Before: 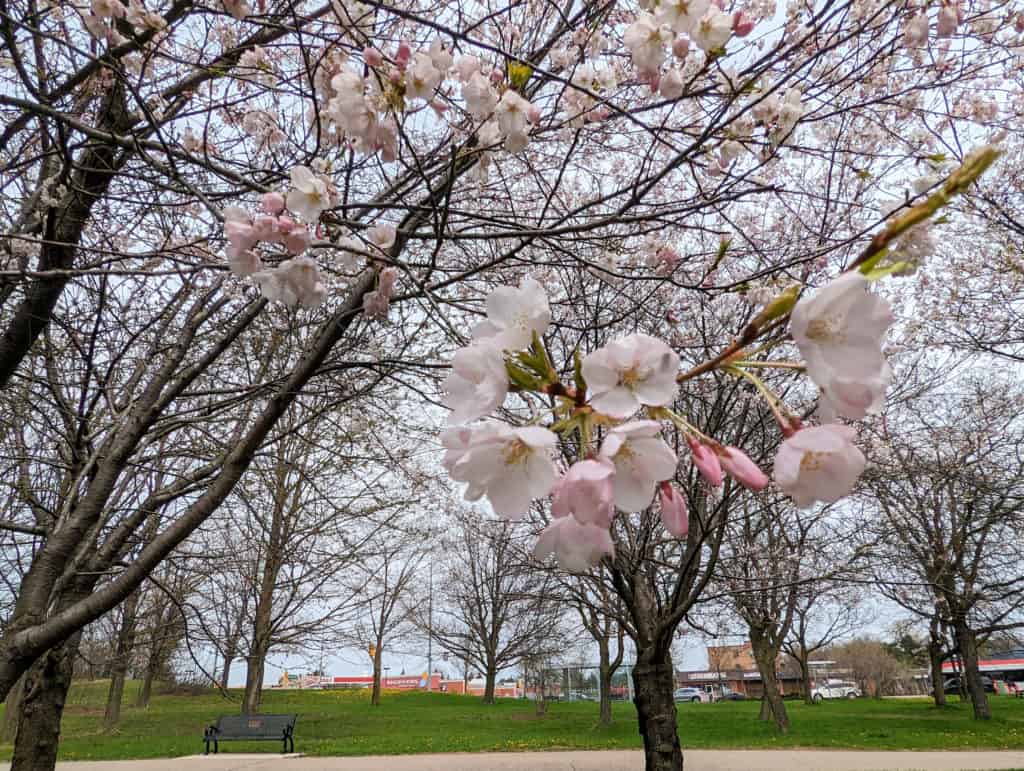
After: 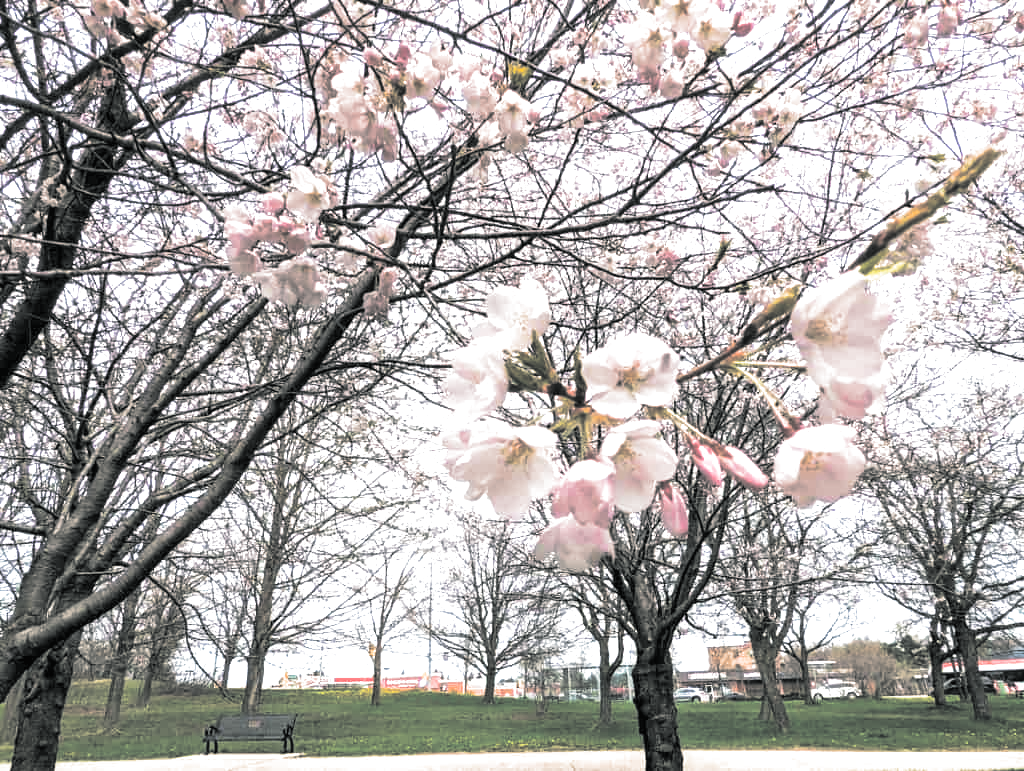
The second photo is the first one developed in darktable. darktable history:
split-toning: shadows › hue 190.8°, shadows › saturation 0.05, highlights › hue 54°, highlights › saturation 0.05, compress 0%
exposure: black level correction 0, exposure 1.2 EV, compensate exposure bias true, compensate highlight preservation false
graduated density: density 0.38 EV, hardness 21%, rotation -6.11°, saturation 32%
